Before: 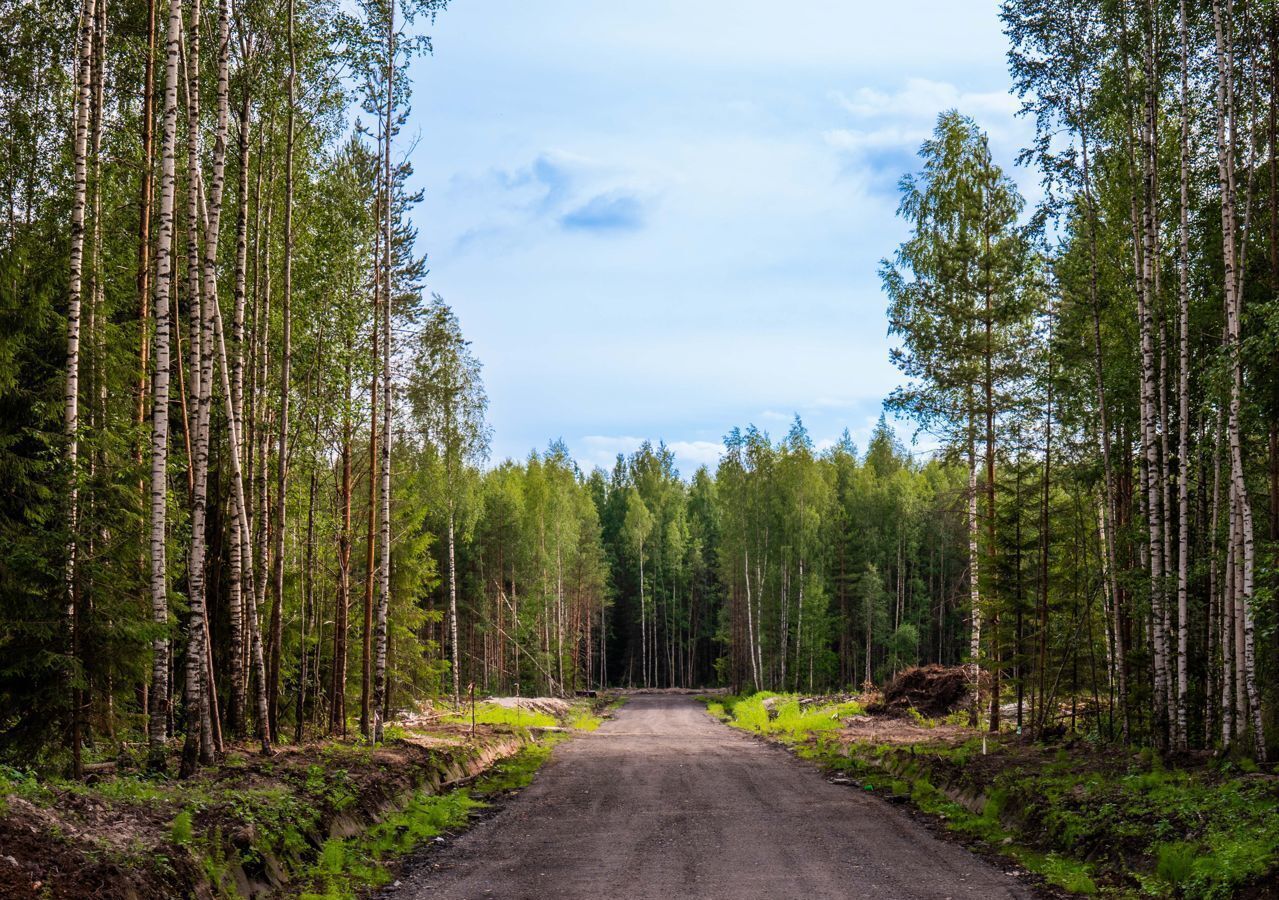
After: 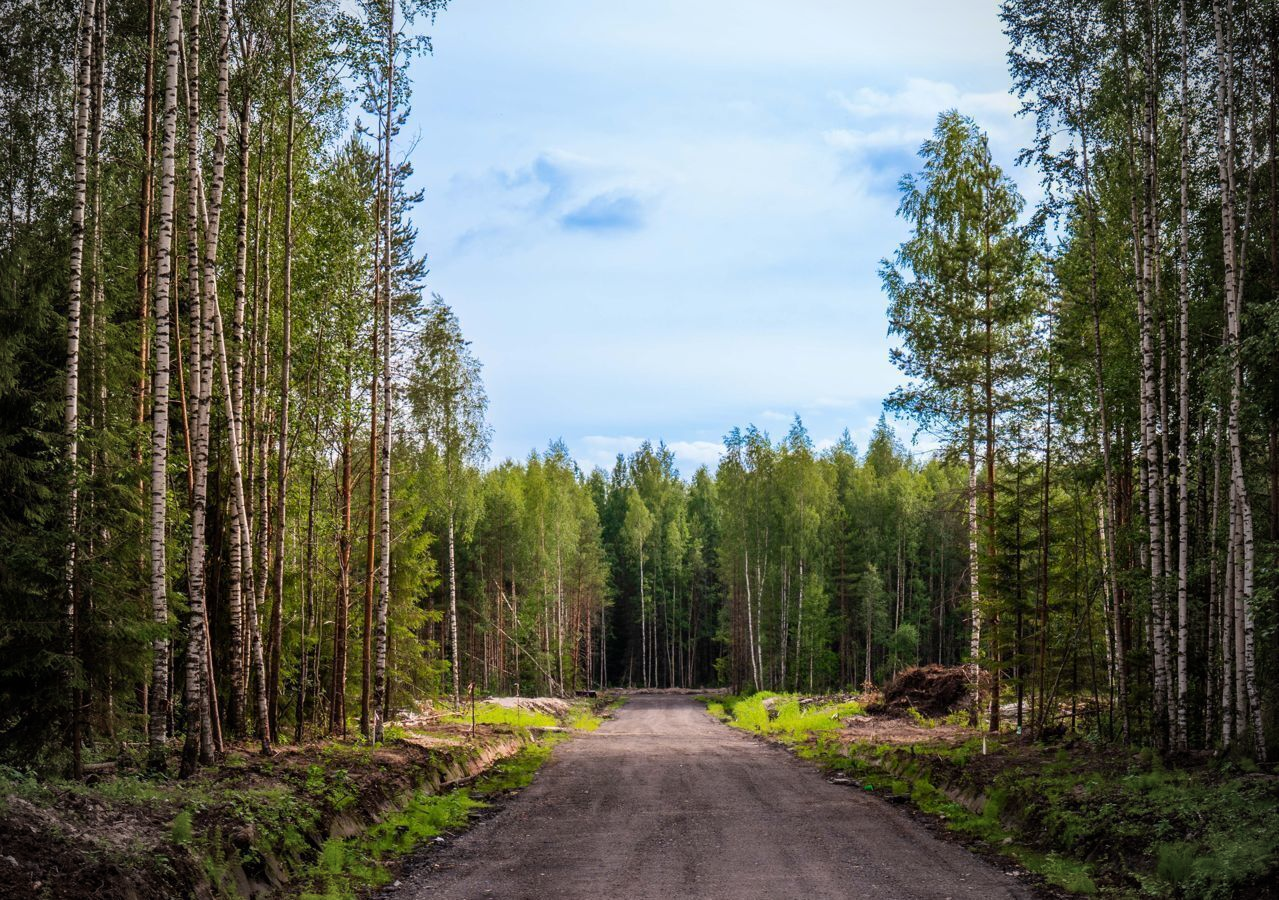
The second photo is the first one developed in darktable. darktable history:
vignetting: fall-off start 71.74%
